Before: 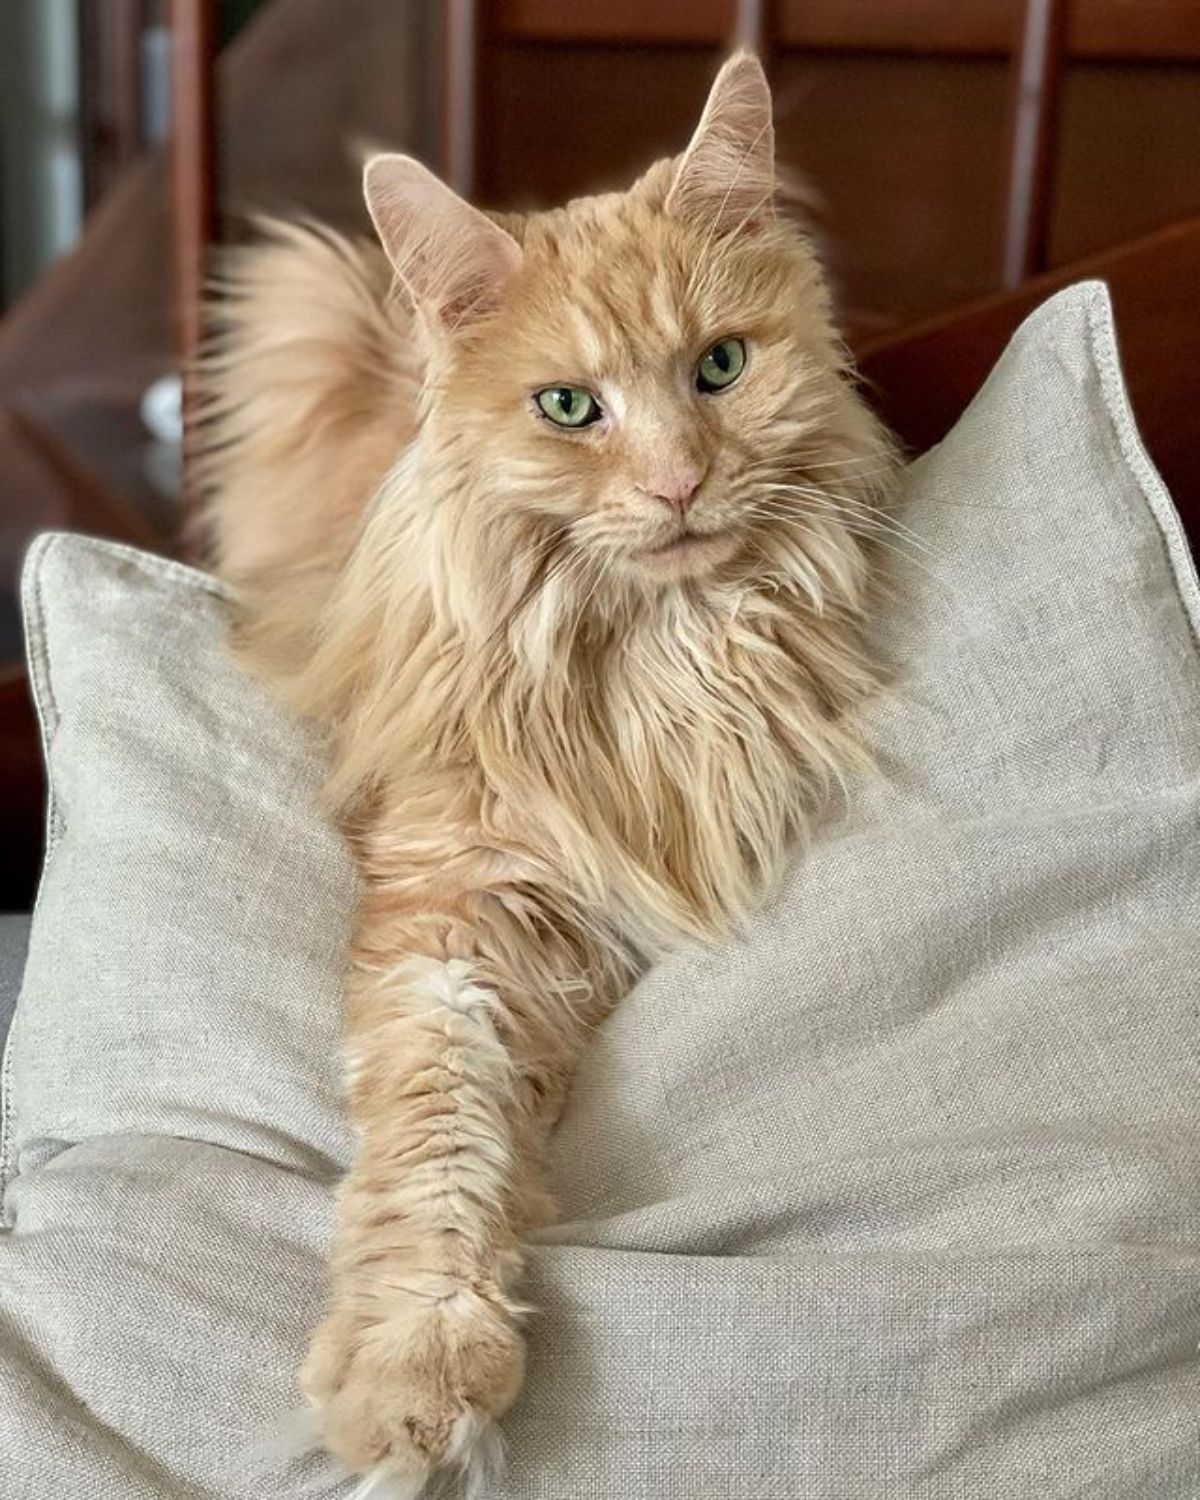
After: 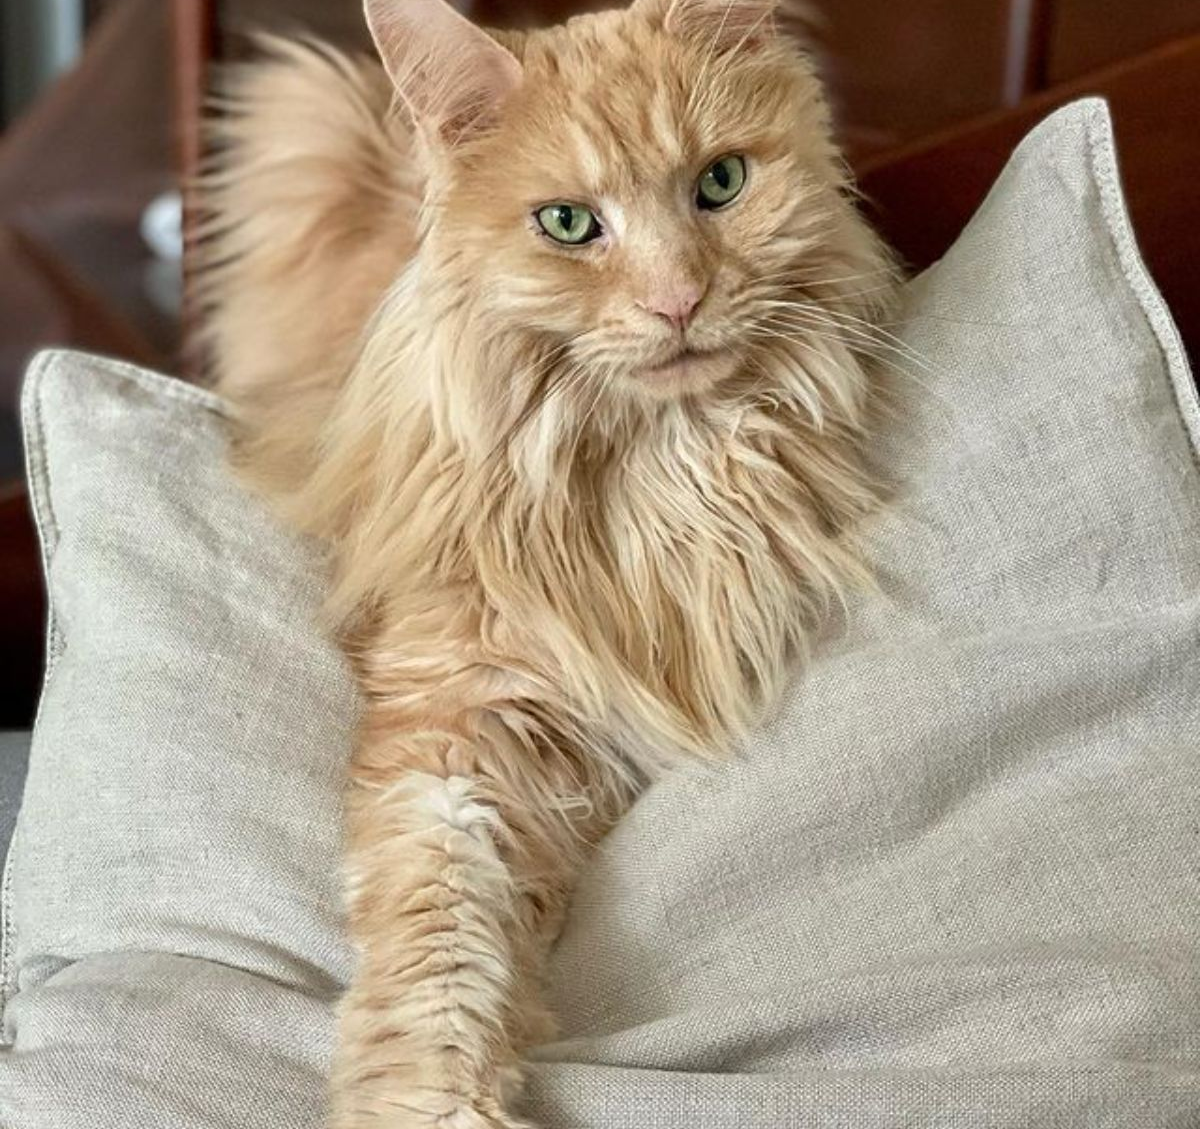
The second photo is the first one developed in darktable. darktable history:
crop and rotate: top 12.244%, bottom 12.45%
